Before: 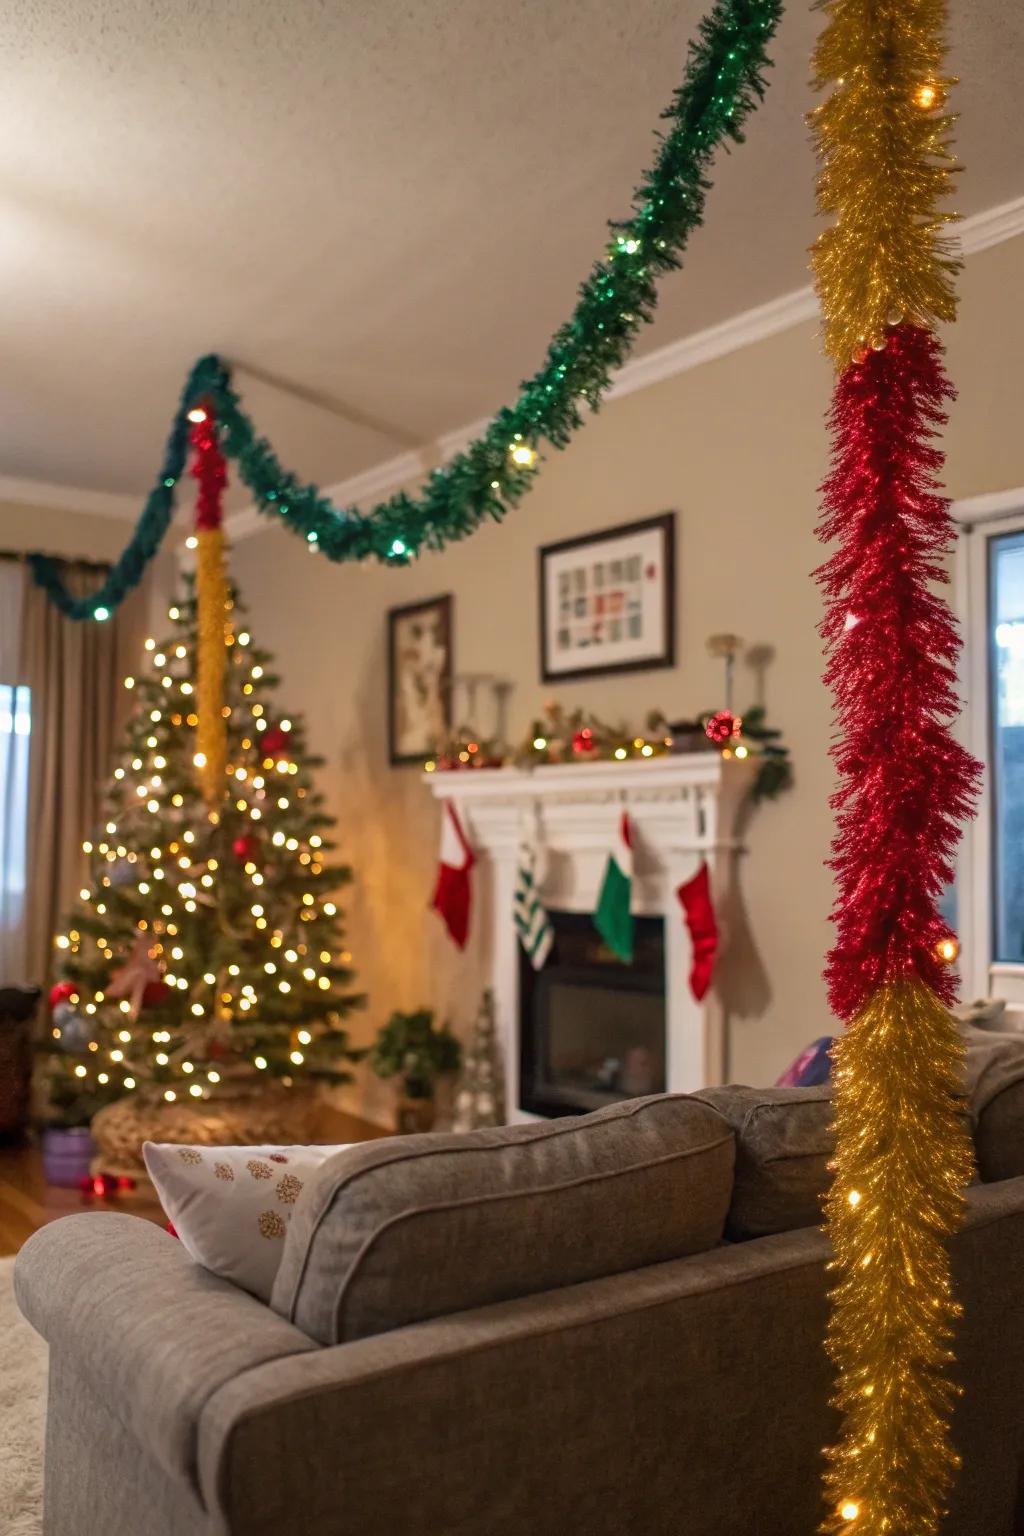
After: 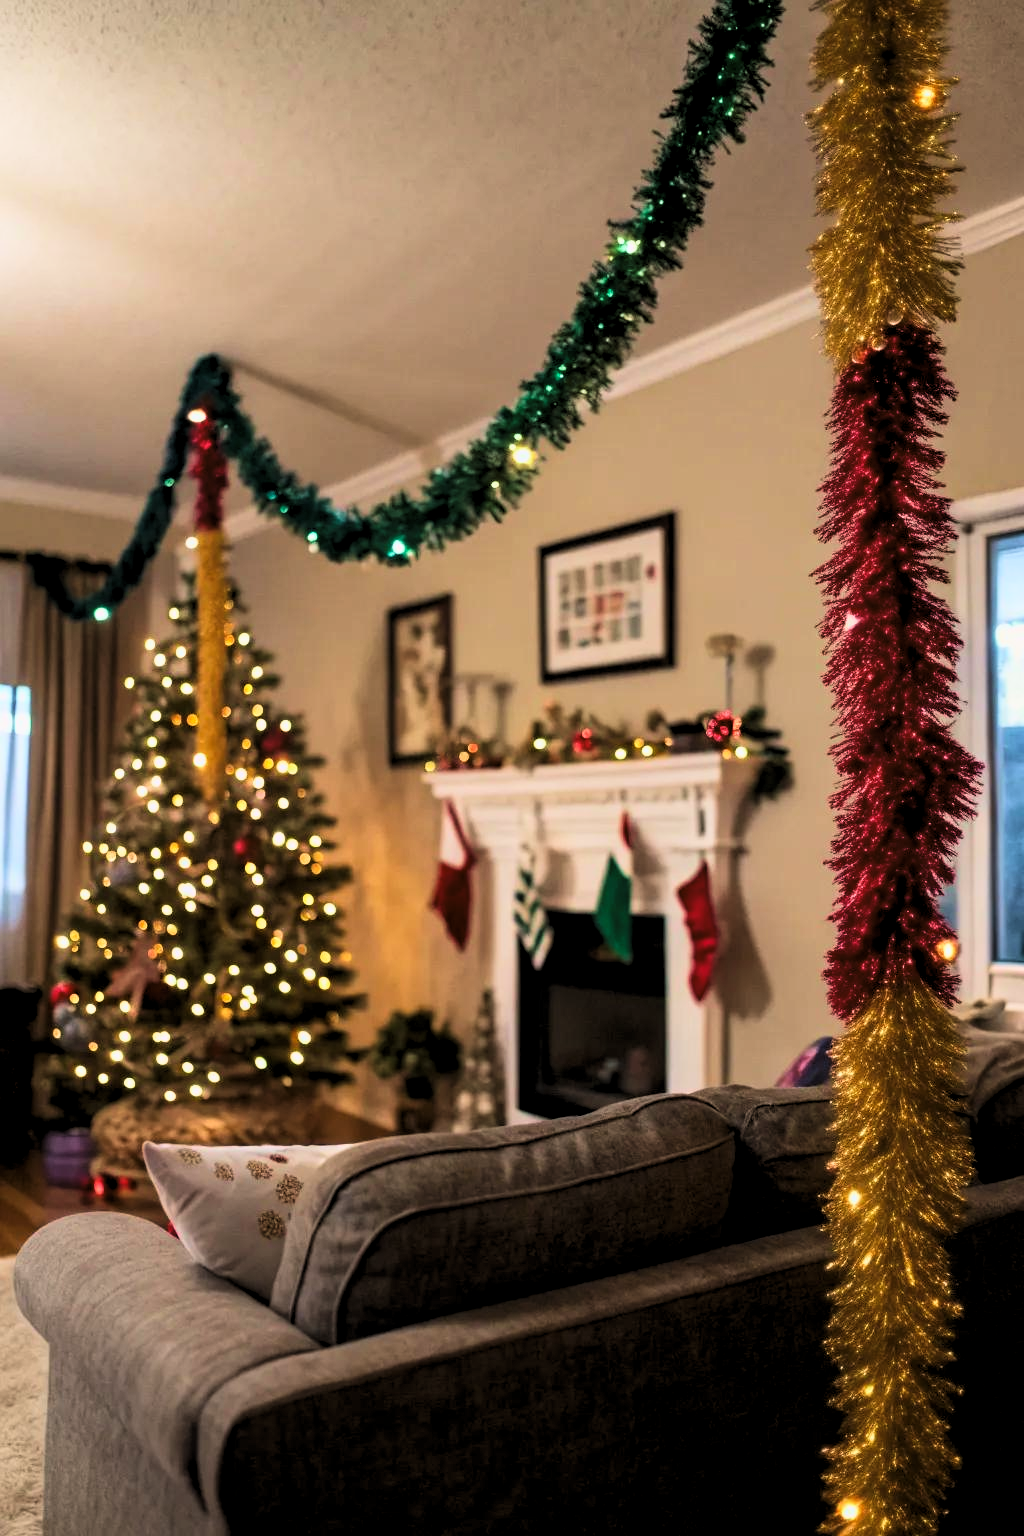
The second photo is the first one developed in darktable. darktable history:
velvia: on, module defaults
tone curve: curves: ch0 [(0, 0) (0.051, 0.03) (0.096, 0.071) (0.241, 0.247) (0.455, 0.525) (0.594, 0.697) (0.741, 0.845) (0.871, 0.933) (1, 0.984)]; ch1 [(0, 0) (0.1, 0.038) (0.318, 0.243) (0.399, 0.351) (0.478, 0.469) (0.499, 0.499) (0.534, 0.549) (0.565, 0.594) (0.601, 0.634) (0.666, 0.7) (1, 1)]; ch2 [(0, 0) (0.453, 0.45) (0.479, 0.483) (0.504, 0.499) (0.52, 0.519) (0.541, 0.559) (0.592, 0.612) (0.824, 0.815) (1, 1)], color space Lab, linked channels, preserve colors none
levels: levels [0.116, 0.574, 1]
